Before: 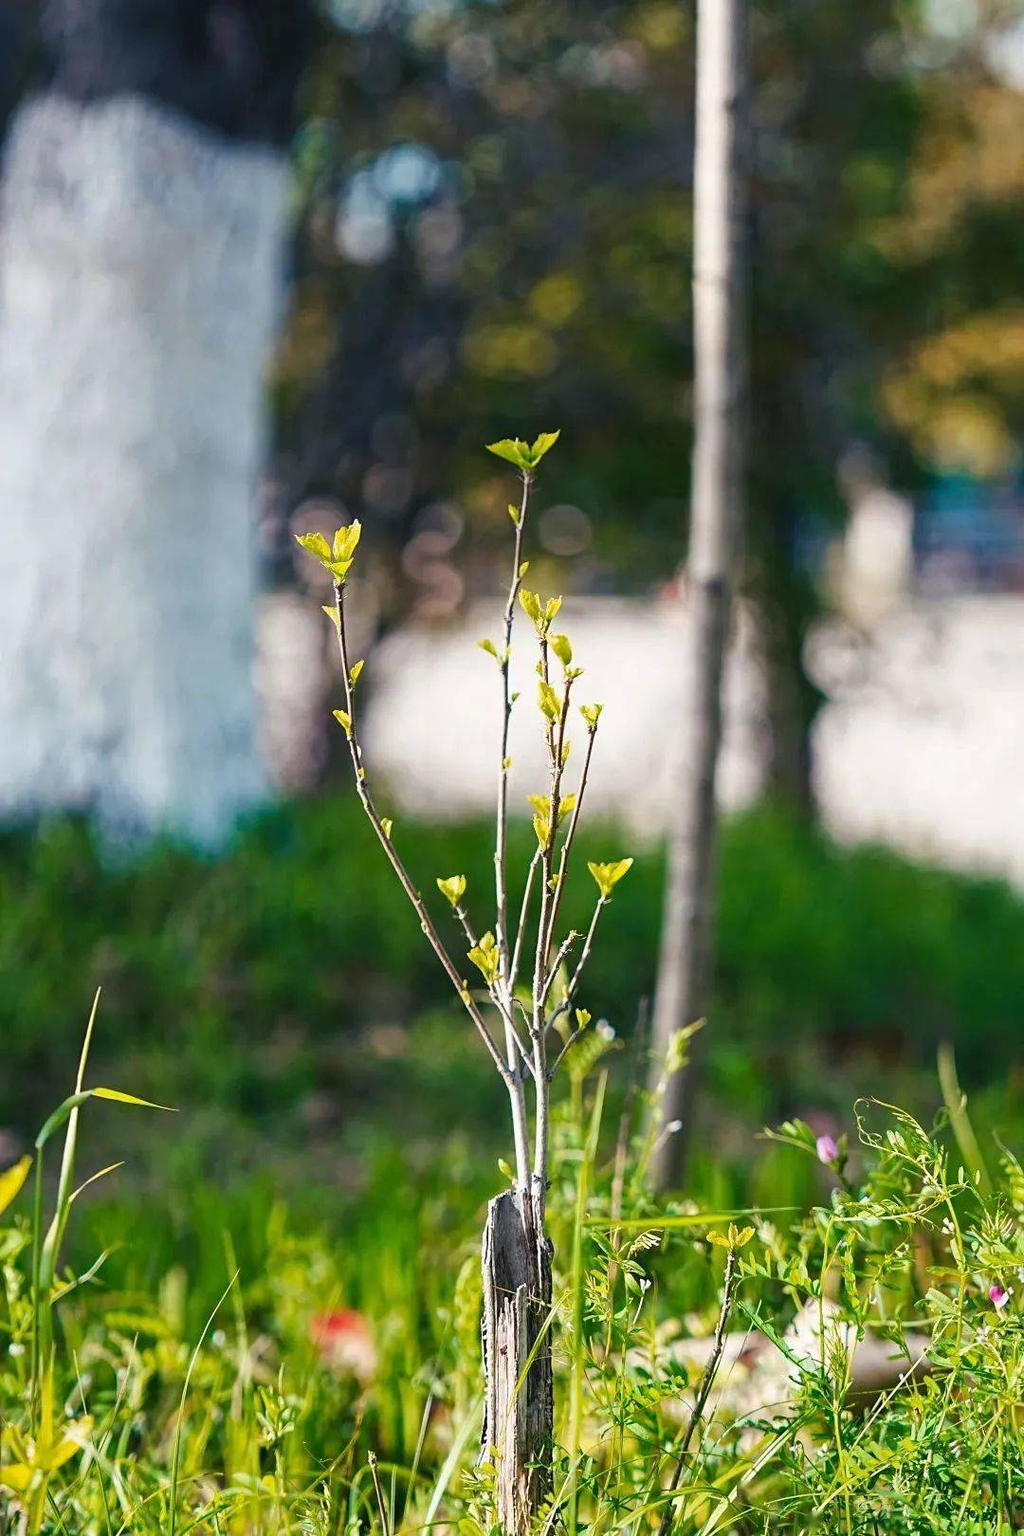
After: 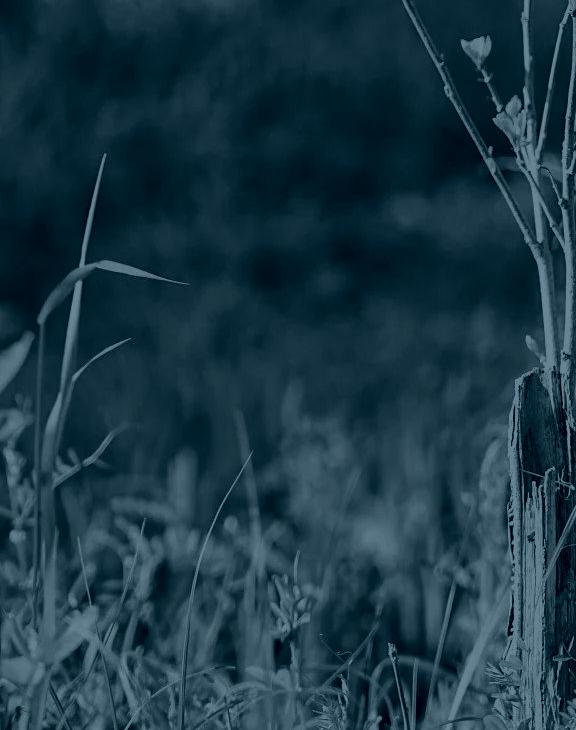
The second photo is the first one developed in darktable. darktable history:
shadows and highlights: soften with gaussian
colorize: hue 194.4°, saturation 29%, source mix 61.75%, lightness 3.98%, version 1
crop and rotate: top 54.778%, right 46.61%, bottom 0.159%
